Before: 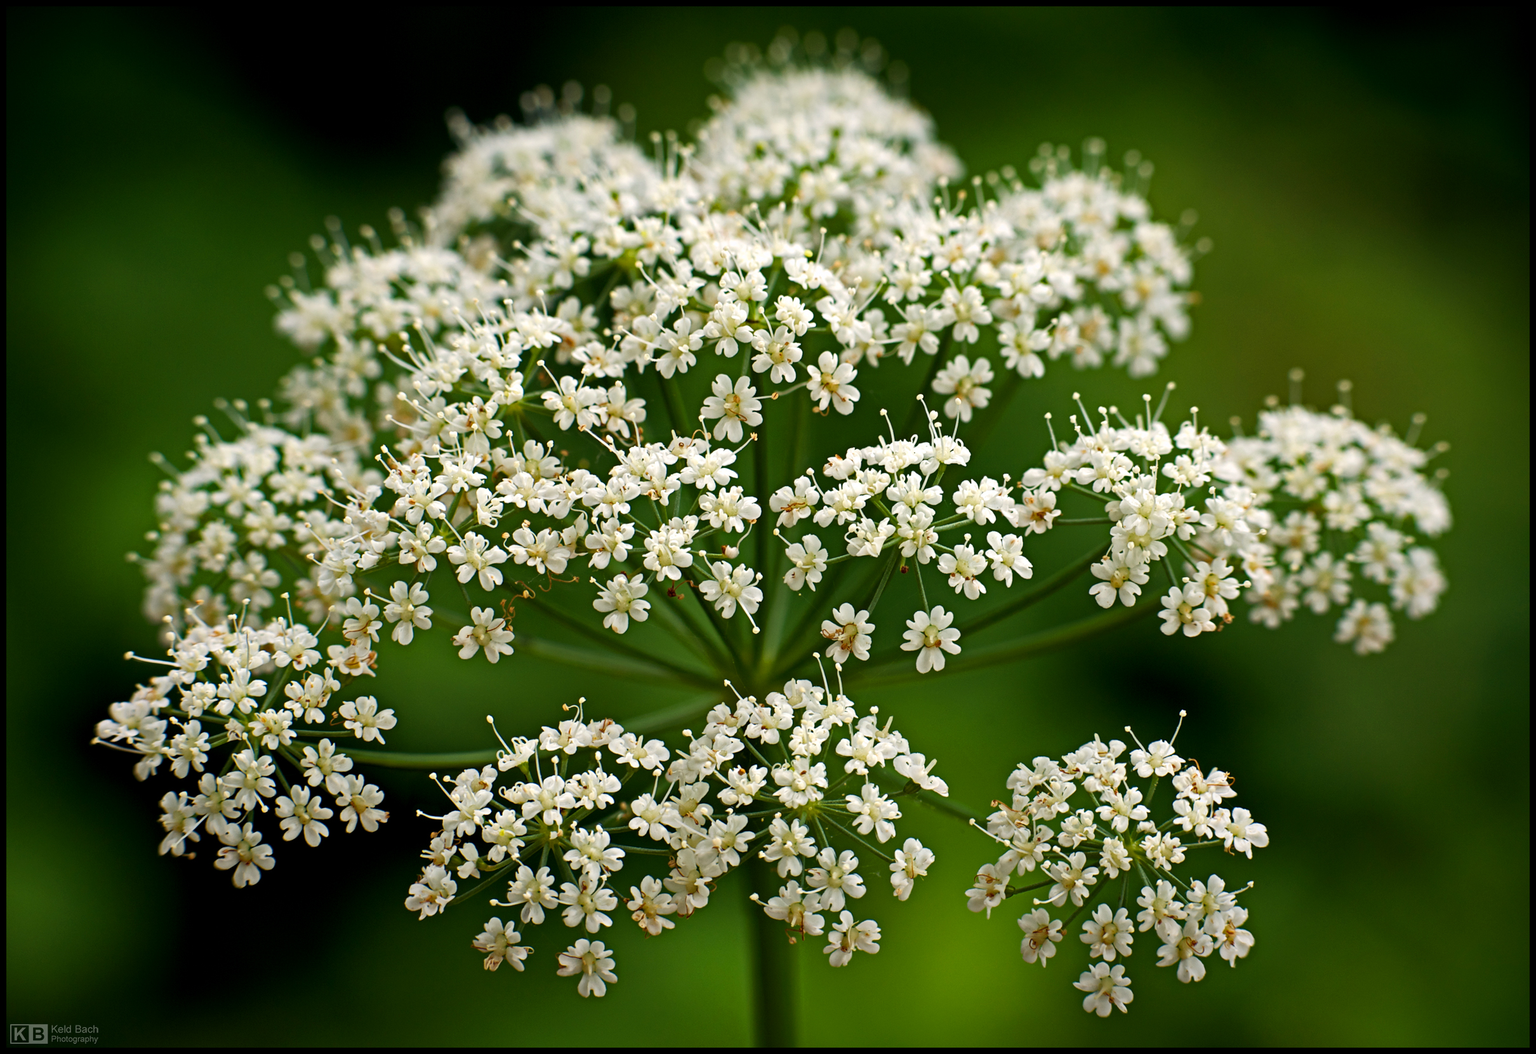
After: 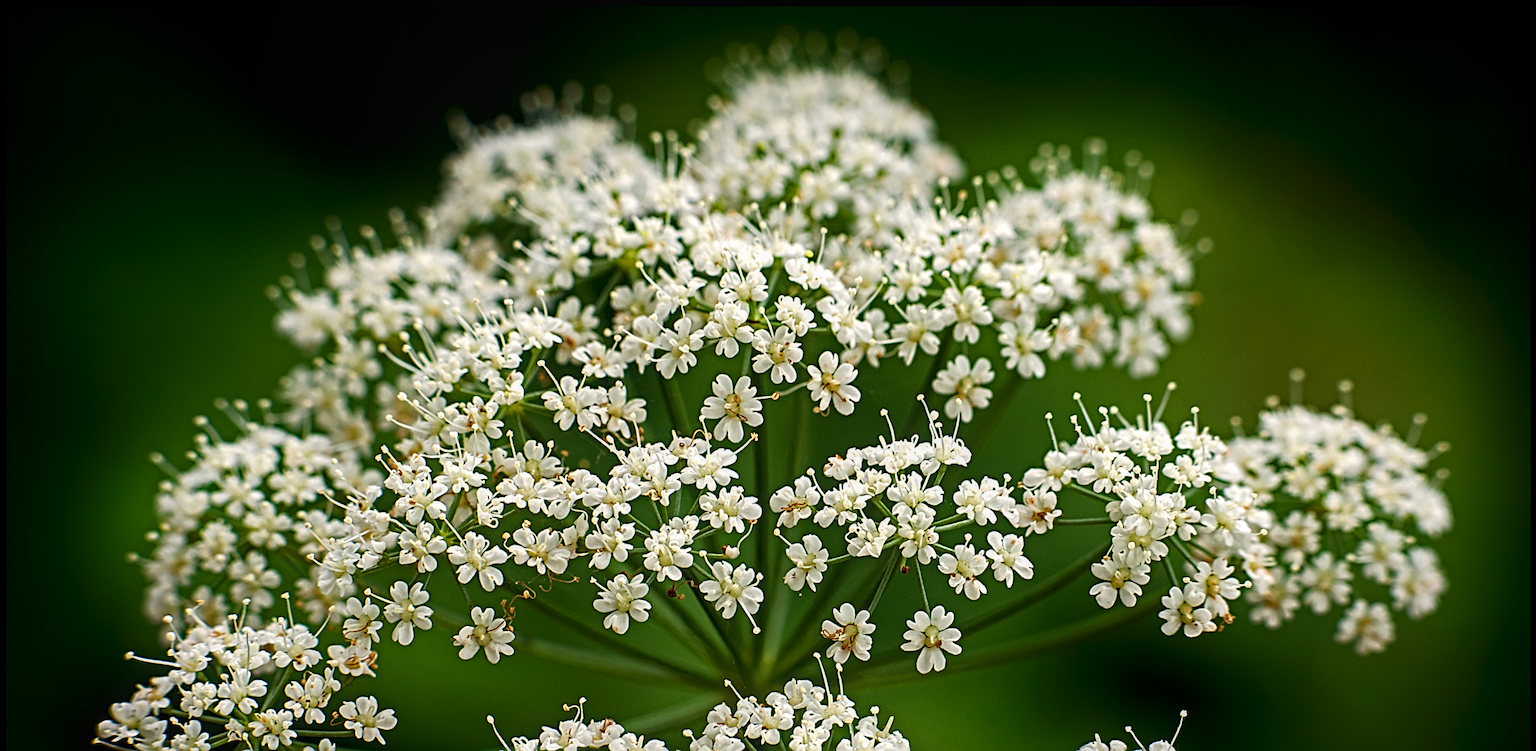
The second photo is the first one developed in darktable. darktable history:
shadows and highlights: shadows -71.12, highlights 33.88, soften with gaussian
crop: bottom 28.729%
local contrast: on, module defaults
sharpen: radius 2.618, amount 0.684
